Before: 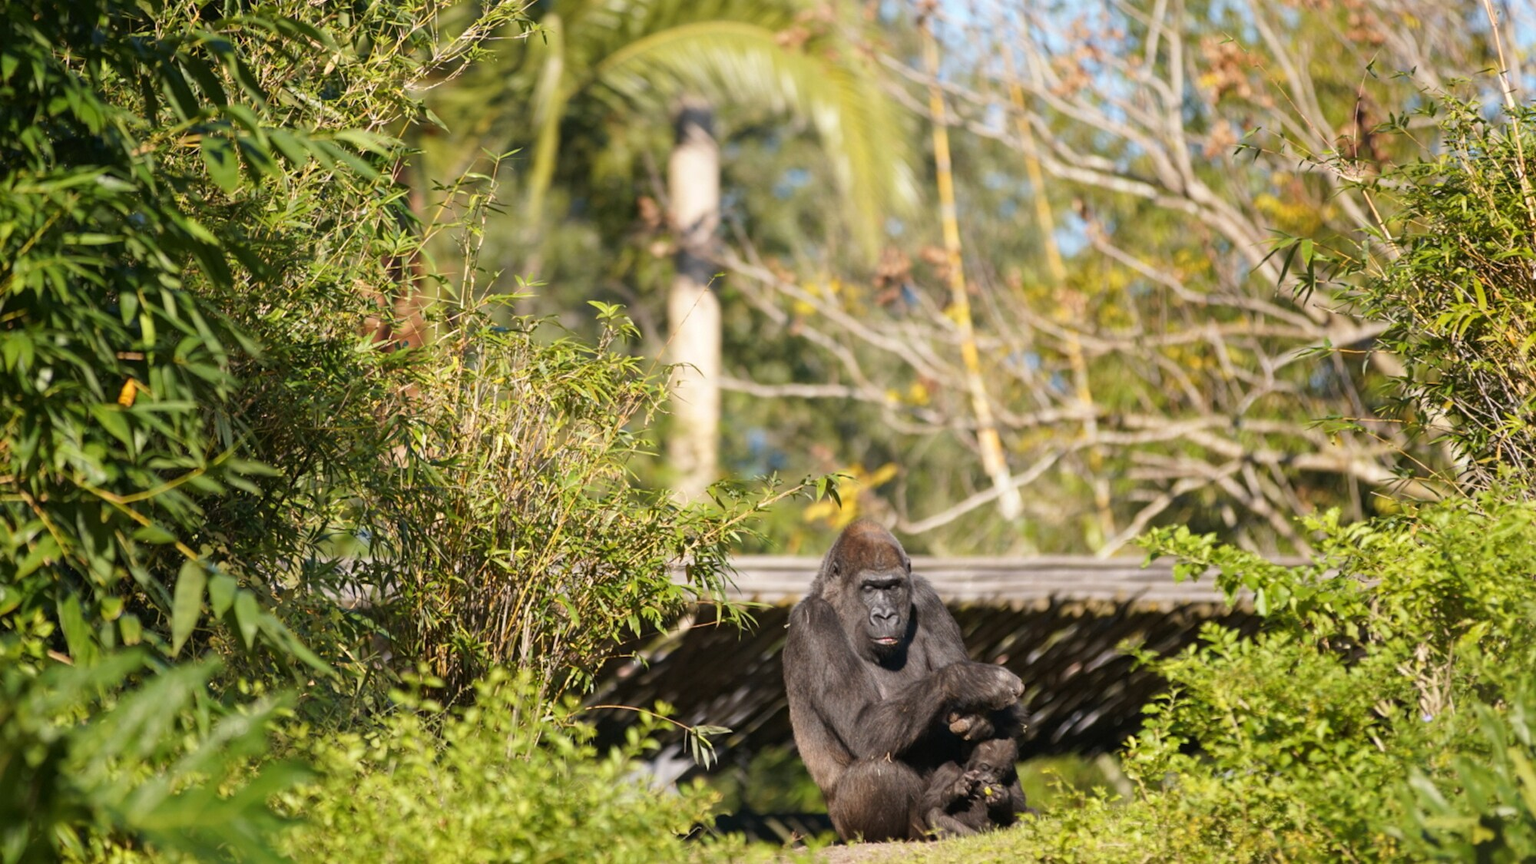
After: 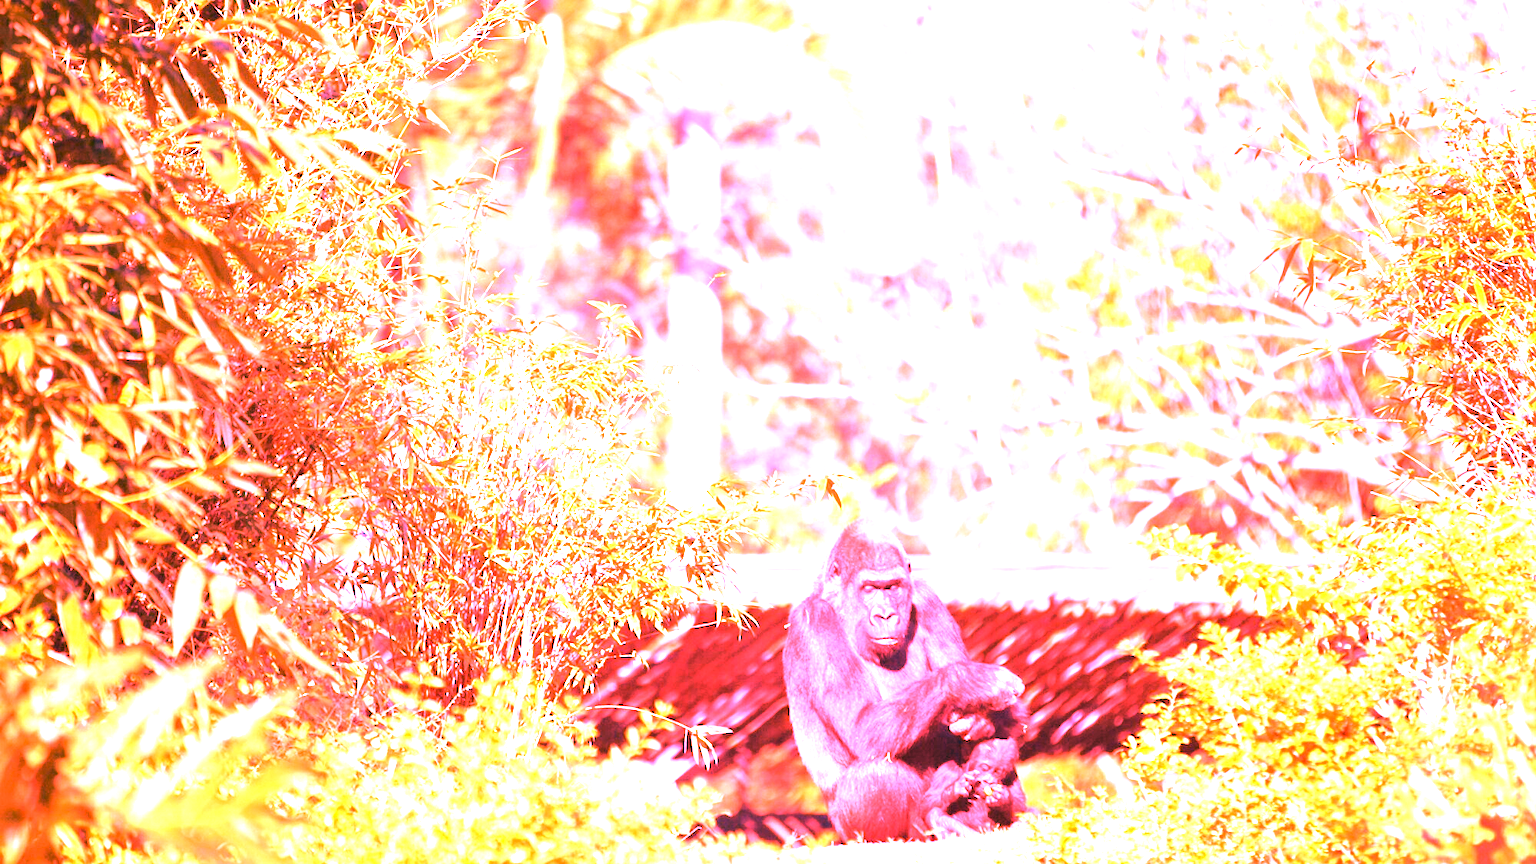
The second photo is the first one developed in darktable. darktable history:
white balance: red 4.26, blue 1.802
exposure: exposure 2 EV, compensate exposure bias true, compensate highlight preservation false
